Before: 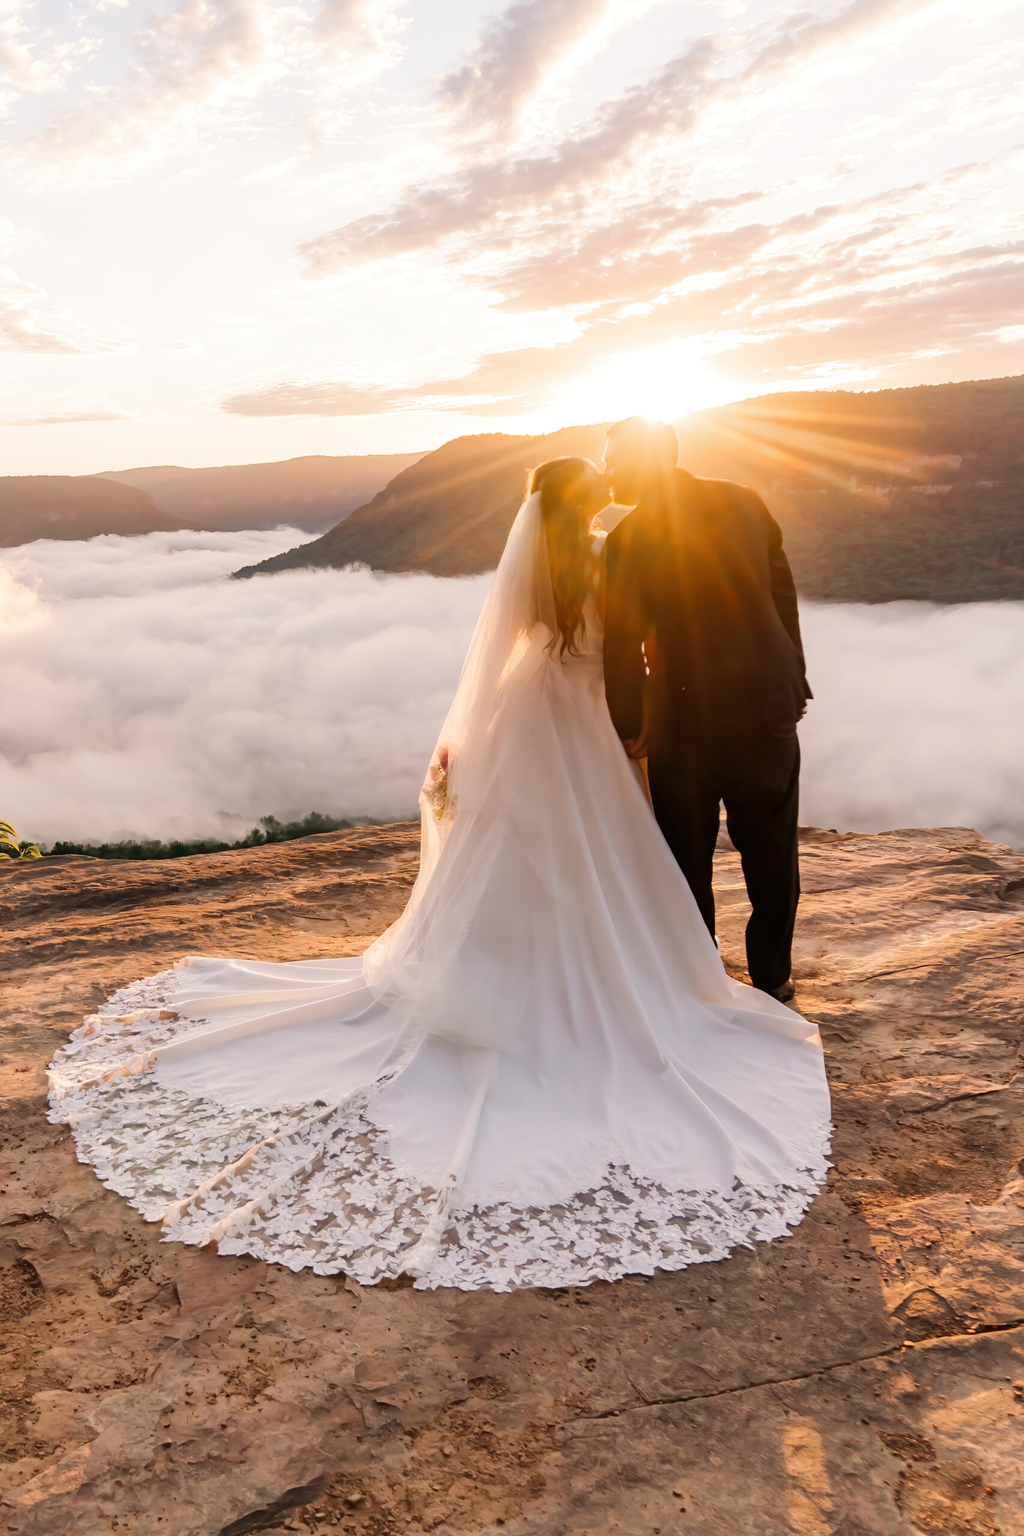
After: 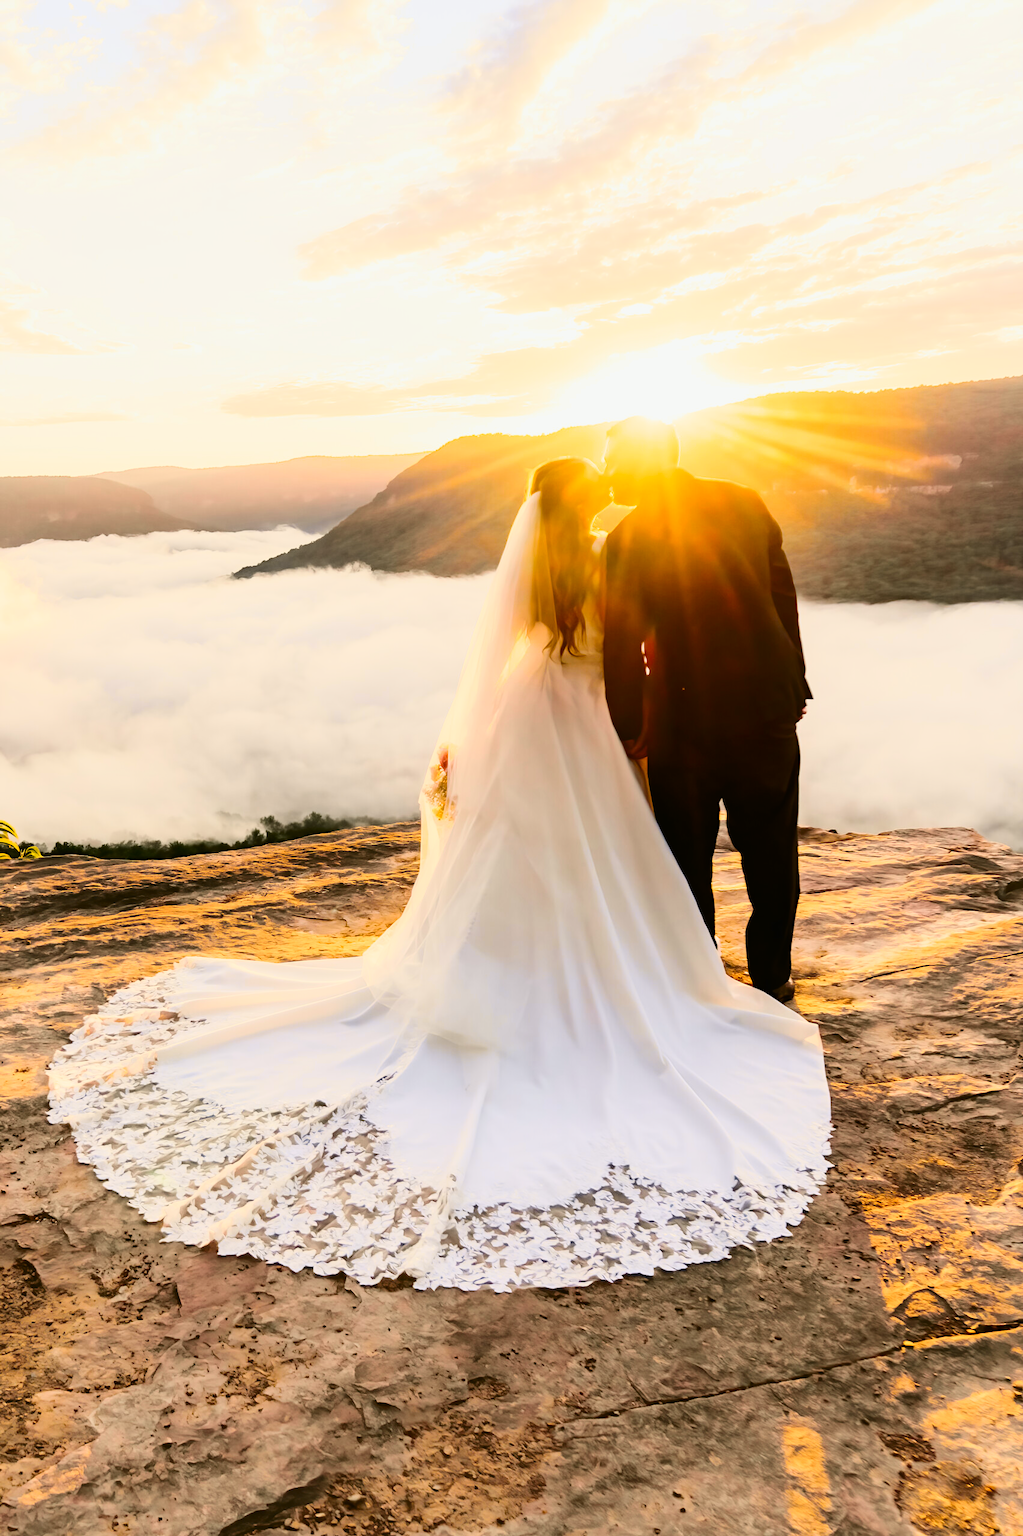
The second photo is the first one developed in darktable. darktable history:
tone curve: curves: ch0 [(0.003, 0.023) (0.071, 0.052) (0.249, 0.201) (0.466, 0.557) (0.625, 0.761) (0.783, 0.9) (0.994, 0.968)]; ch1 [(0, 0) (0.262, 0.227) (0.417, 0.386) (0.469, 0.467) (0.502, 0.498) (0.531, 0.521) (0.576, 0.586) (0.612, 0.634) (0.634, 0.68) (0.686, 0.728) (0.994, 0.987)]; ch2 [(0, 0) (0.262, 0.188) (0.385, 0.353) (0.427, 0.424) (0.495, 0.493) (0.518, 0.544) (0.55, 0.579) (0.595, 0.621) (0.644, 0.748) (1, 1)], color space Lab, independent channels, preserve colors none
levels: levels [0.016, 0.5, 0.996]
